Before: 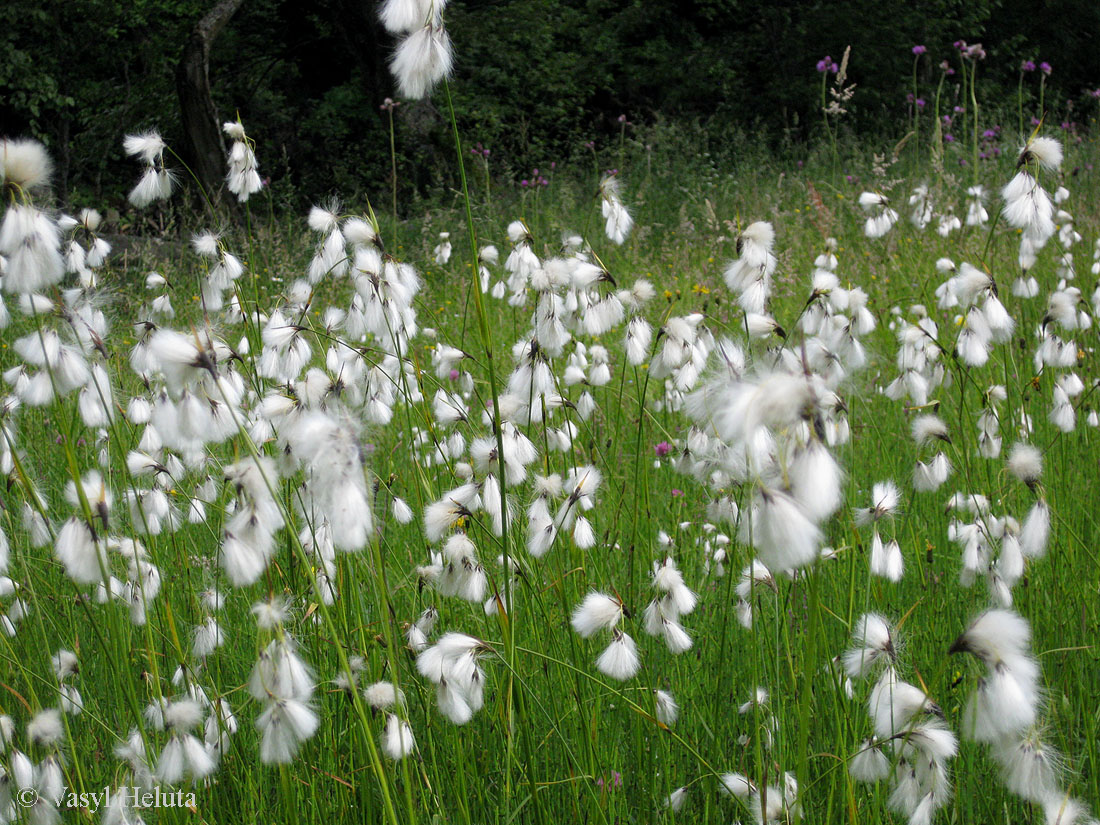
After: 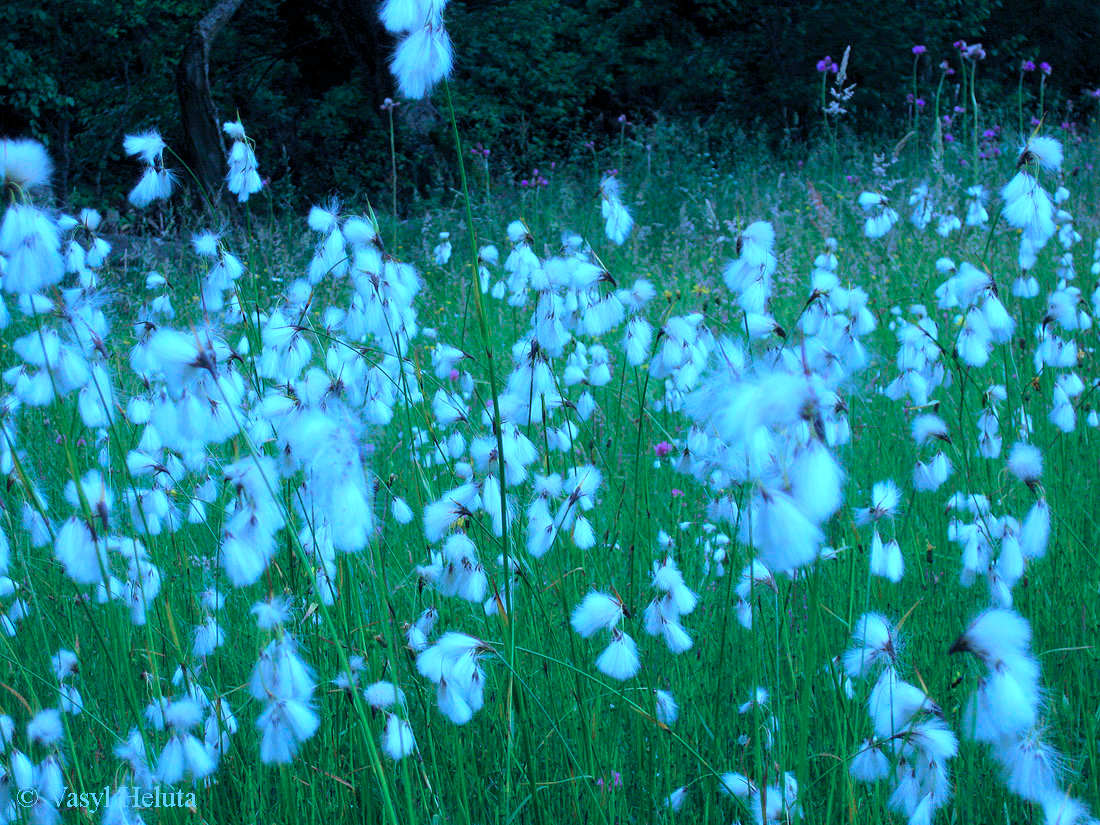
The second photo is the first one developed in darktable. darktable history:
contrast brightness saturation: contrast 0.03, brightness 0.06, saturation 0.13
color calibration: illuminant as shot in camera, x 0.462, y 0.419, temperature 2651.64 K
